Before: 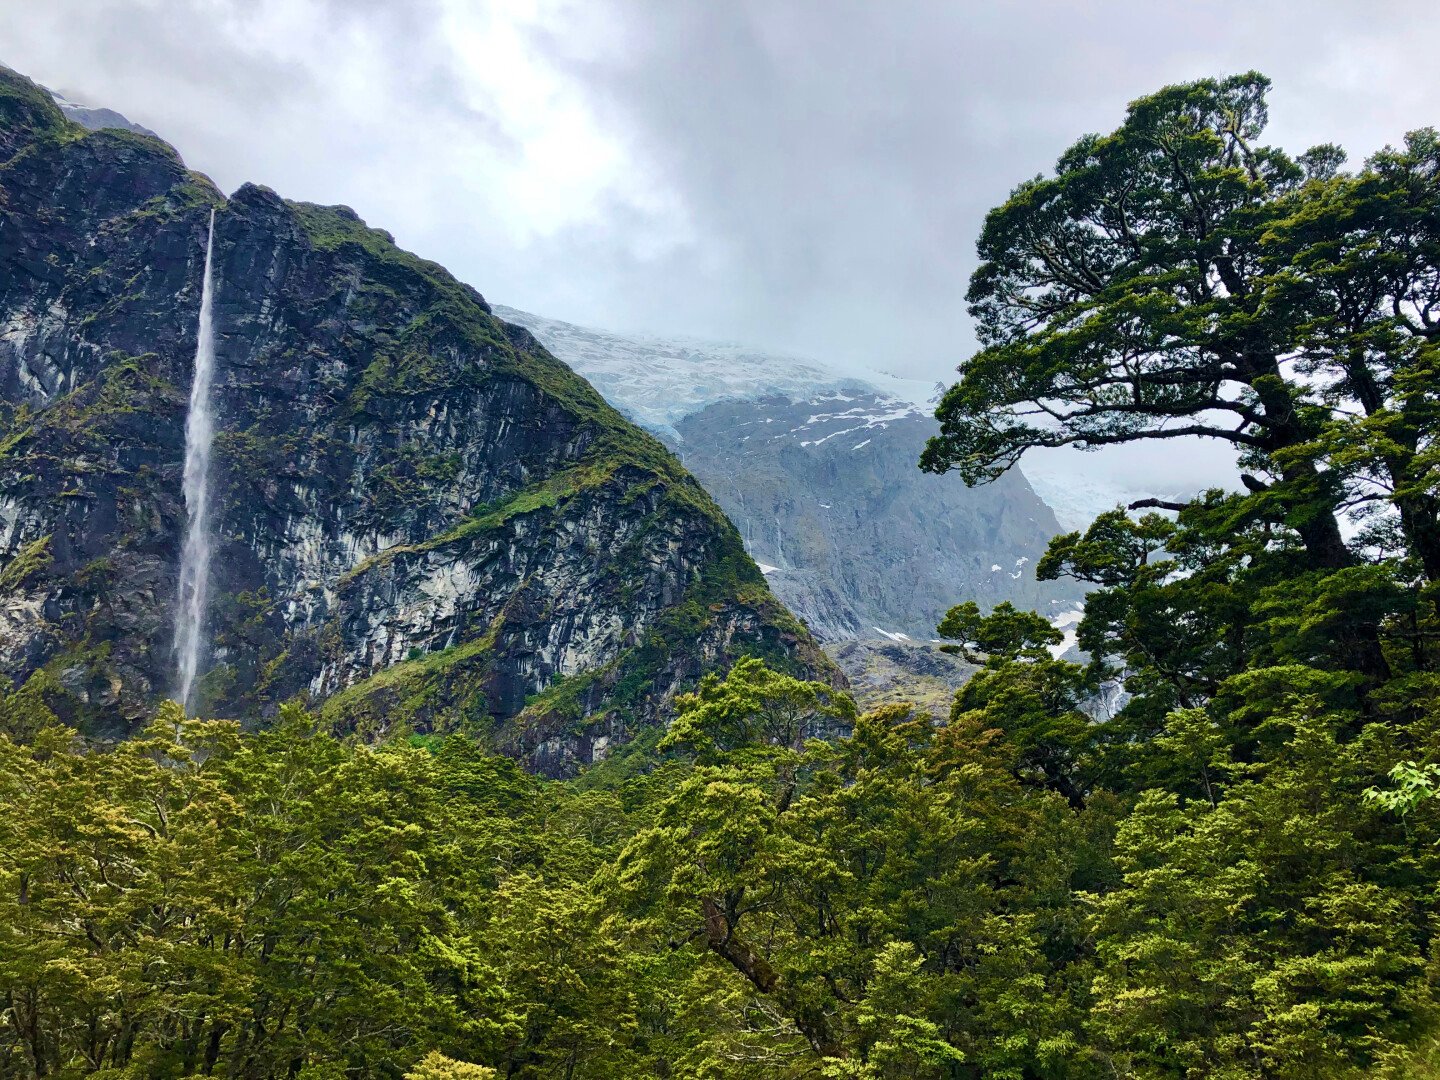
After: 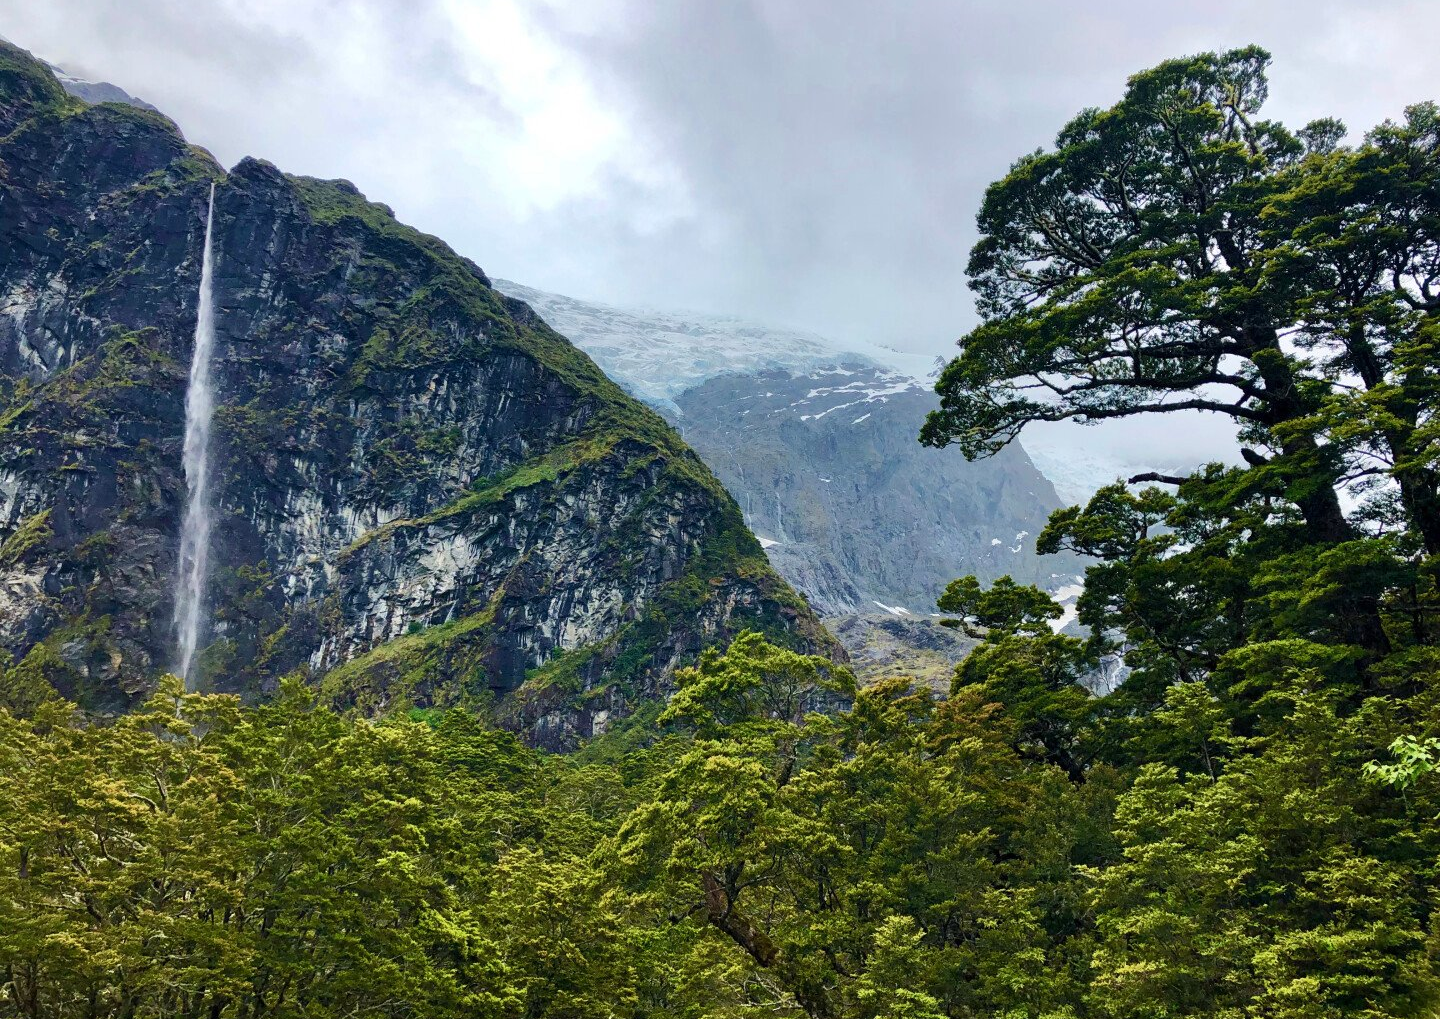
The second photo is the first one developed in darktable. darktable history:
crop and rotate: top 2.453%, bottom 3.114%
